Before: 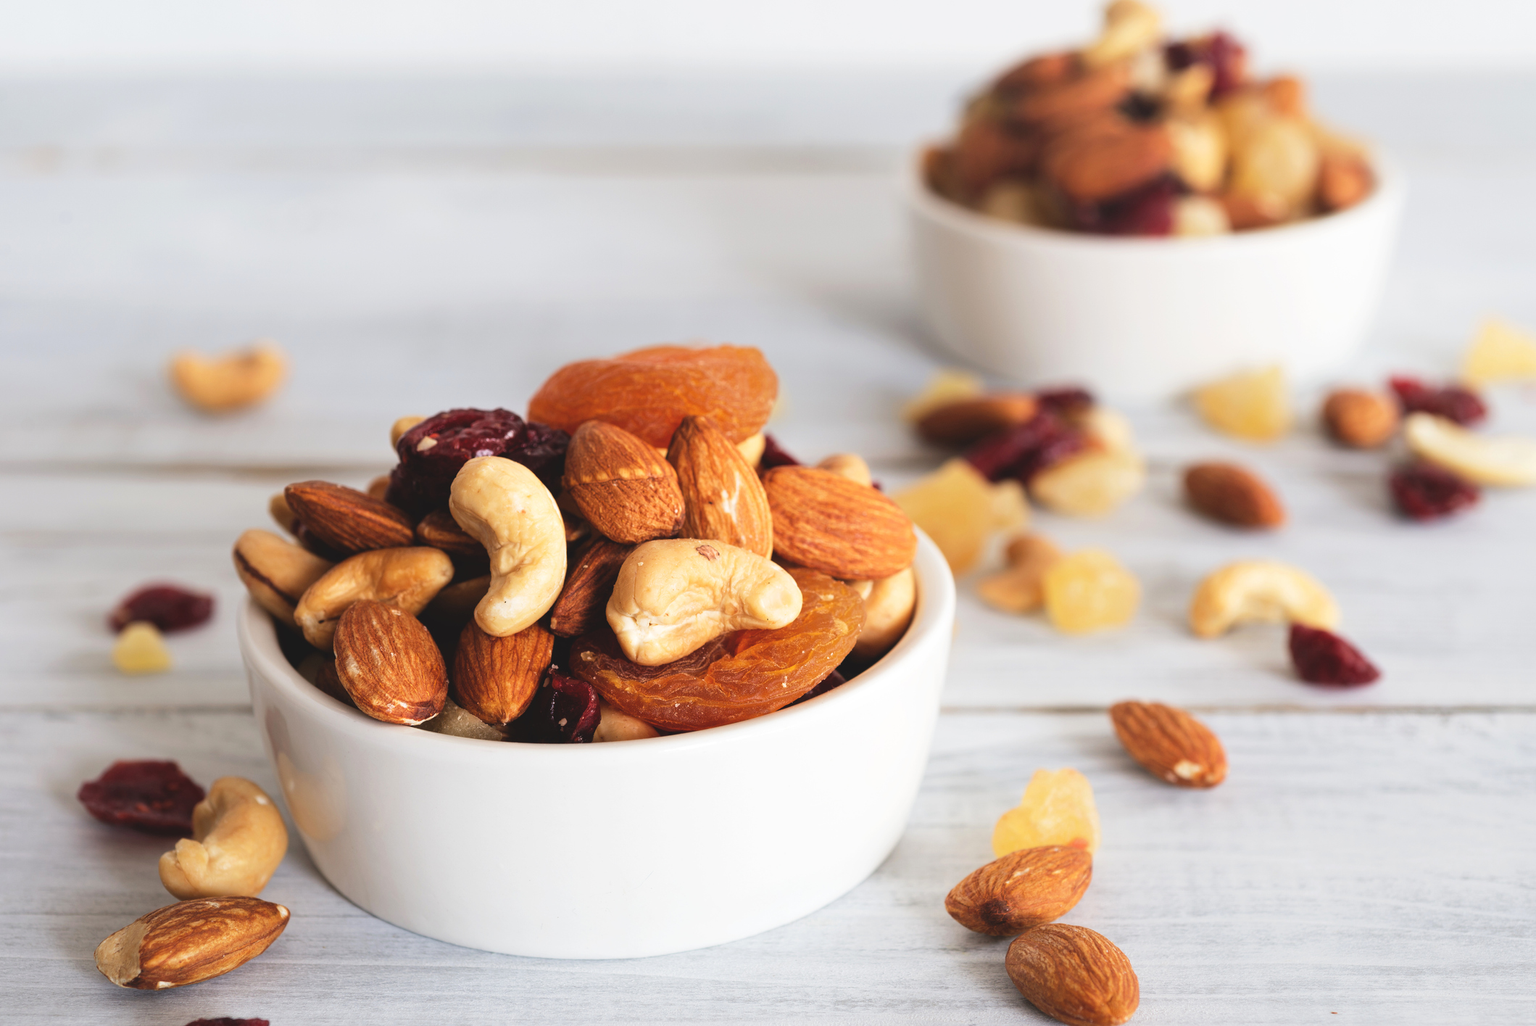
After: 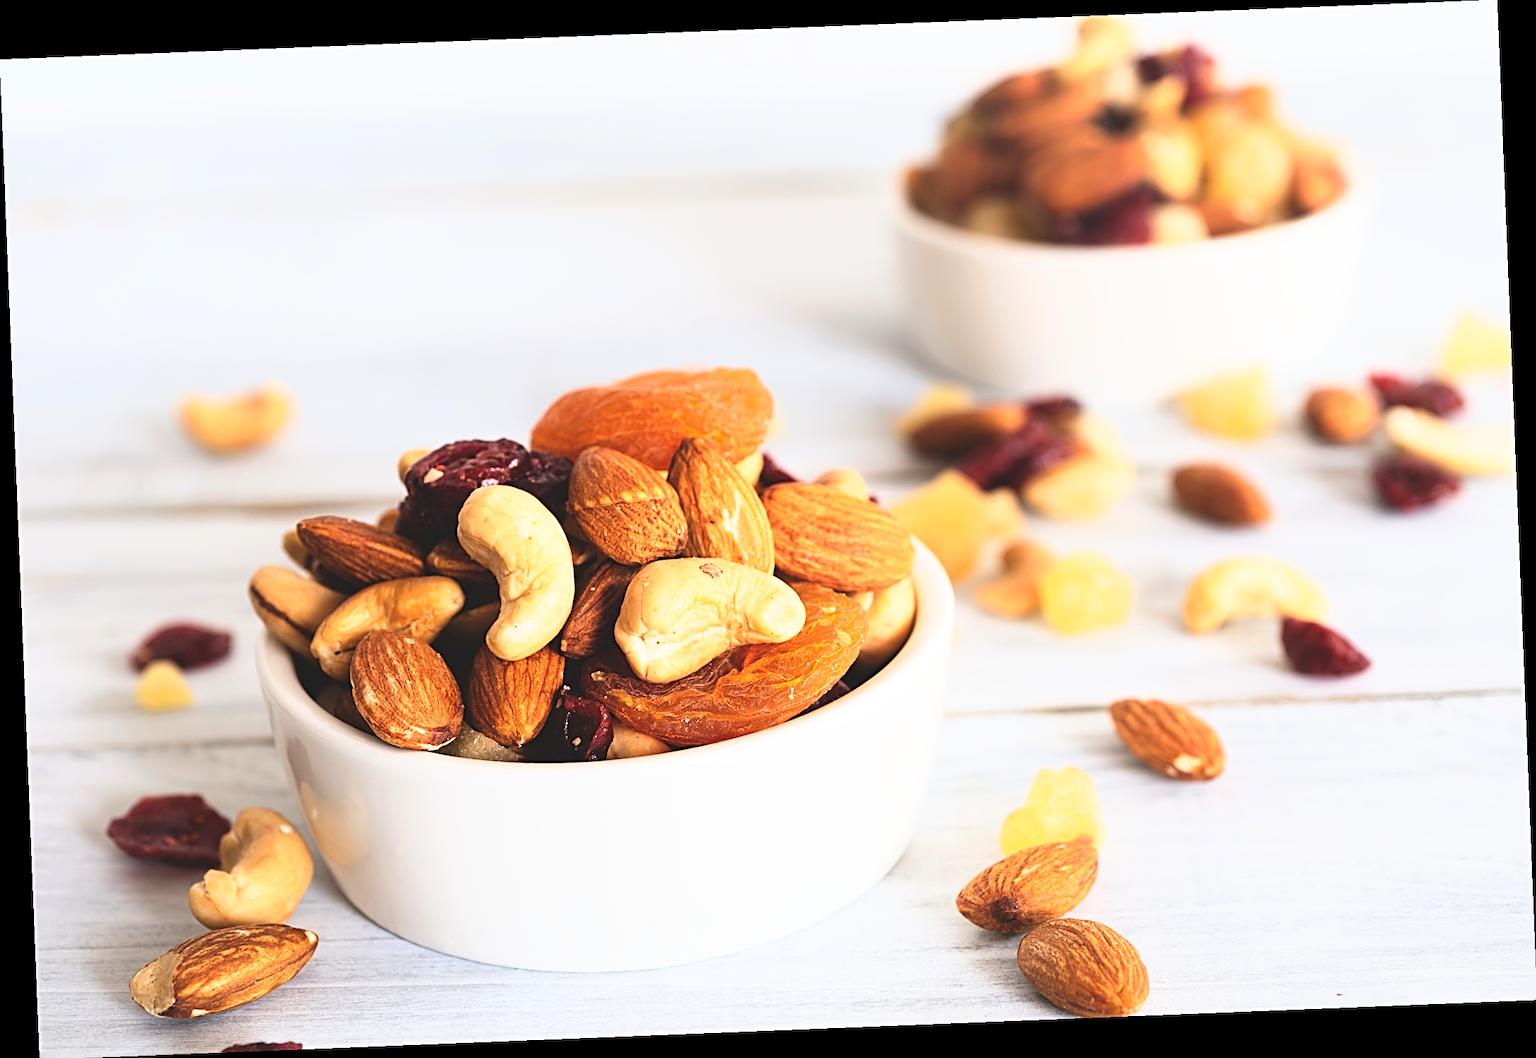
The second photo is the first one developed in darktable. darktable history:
rotate and perspective: rotation -2.29°, automatic cropping off
sharpen: radius 2.817, amount 0.715
base curve: curves: ch0 [(0, 0) (0.557, 0.834) (1, 1)]
